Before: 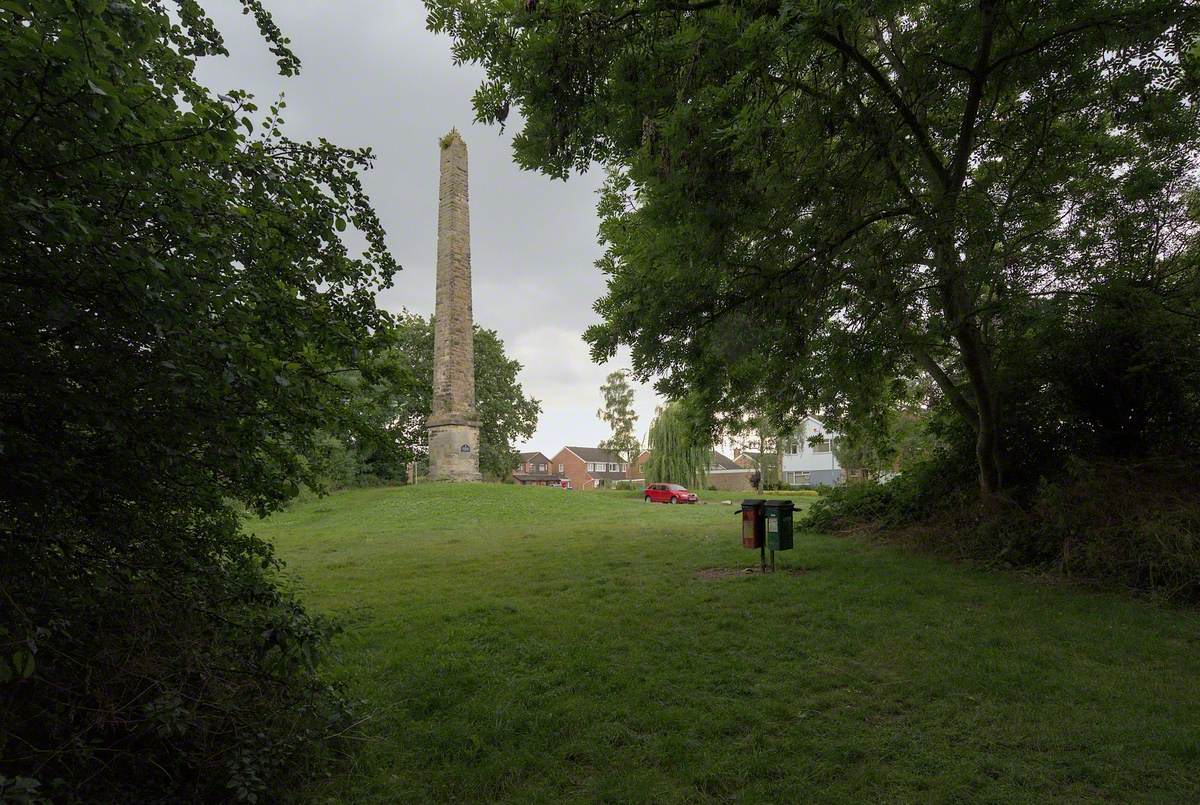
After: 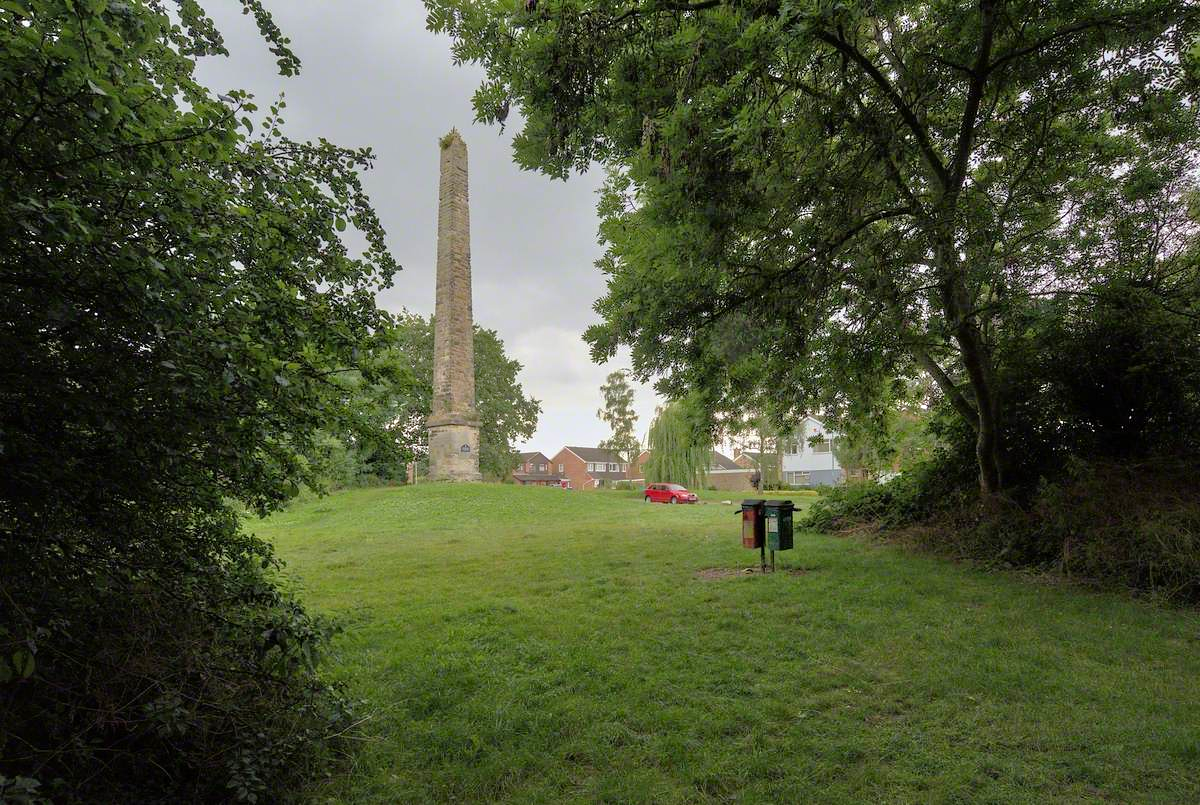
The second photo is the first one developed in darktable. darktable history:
tone equalizer: -7 EV 0.165 EV, -6 EV 0.589 EV, -5 EV 1.17 EV, -4 EV 1.32 EV, -3 EV 1.15 EV, -2 EV 0.6 EV, -1 EV 0.16 EV
